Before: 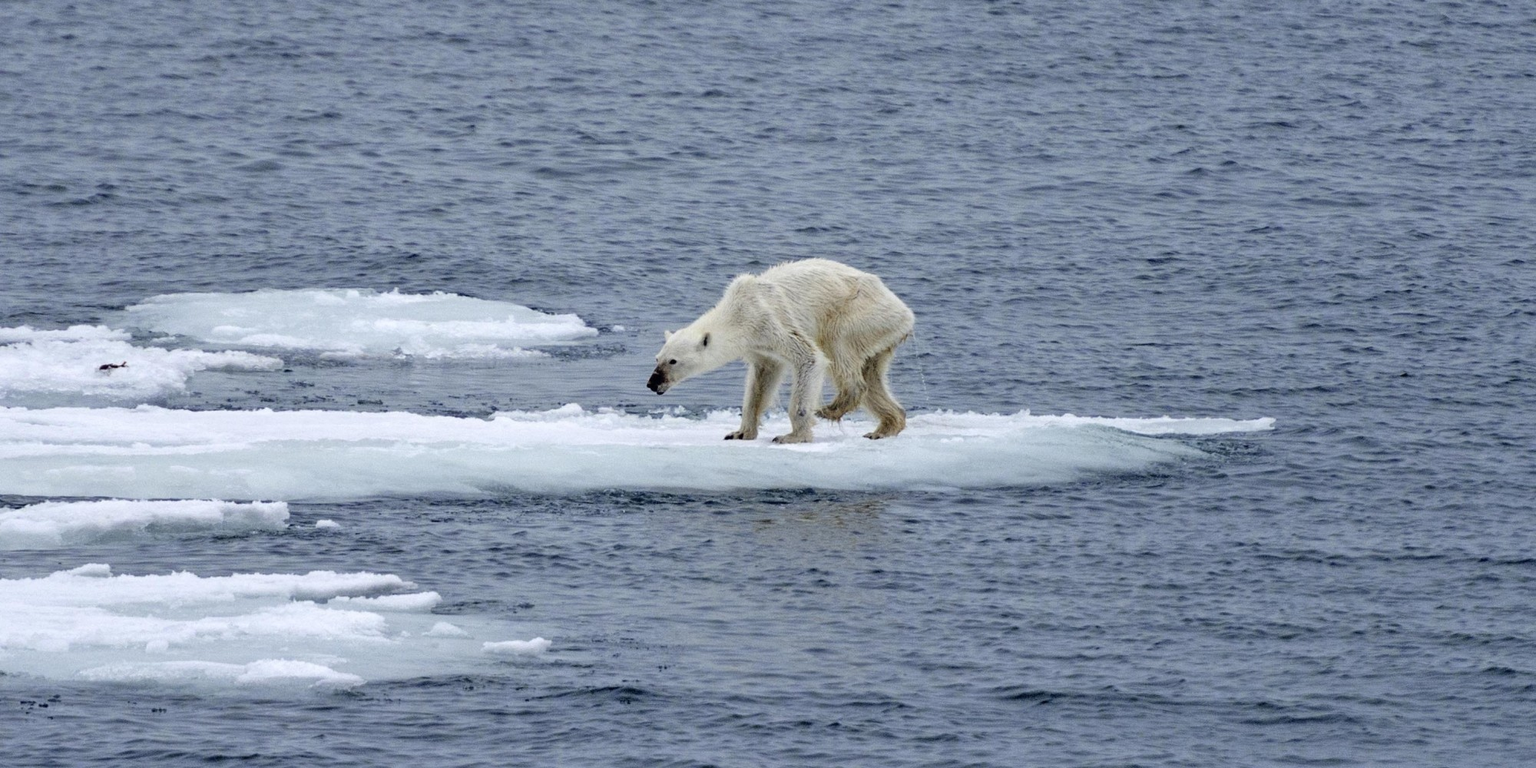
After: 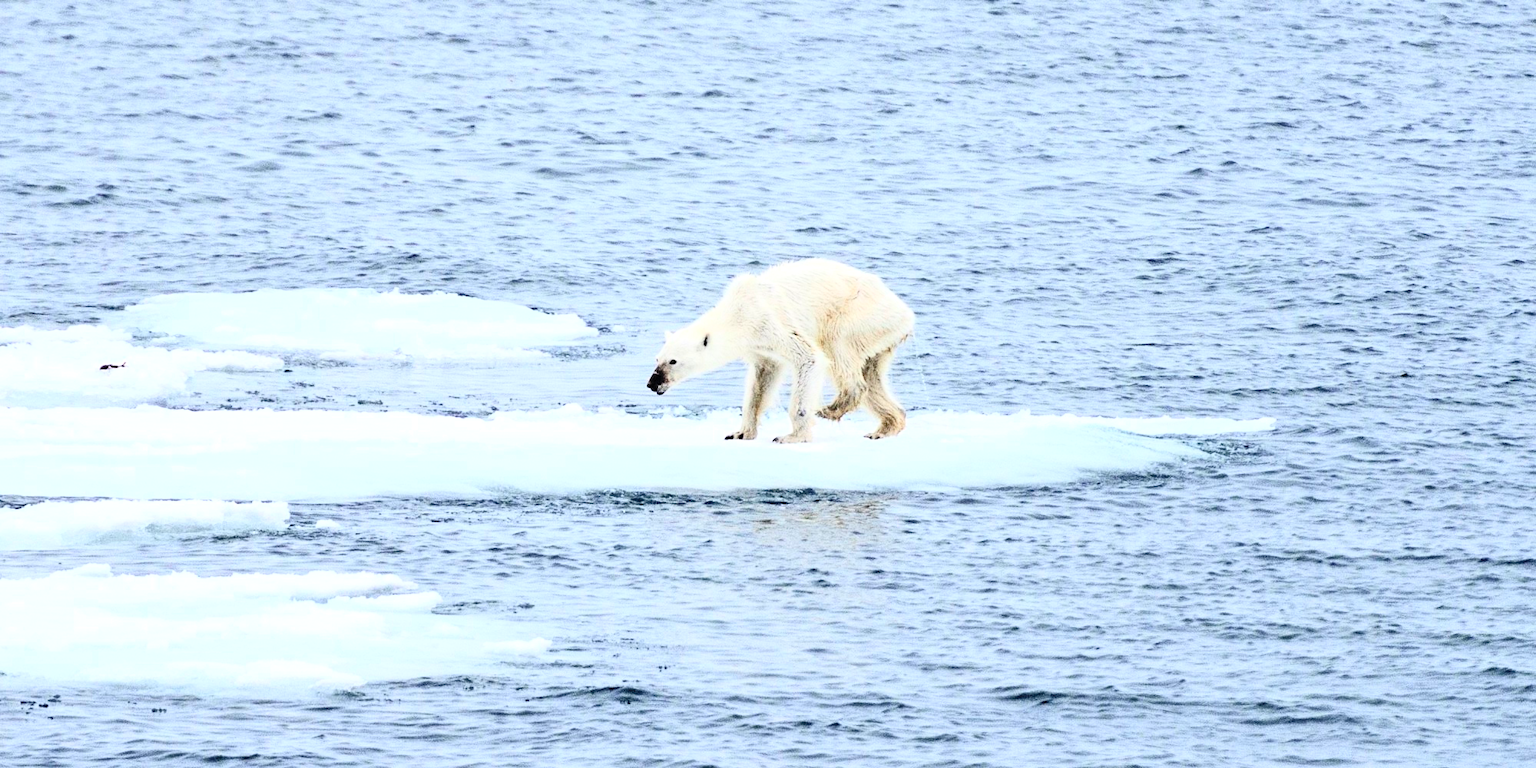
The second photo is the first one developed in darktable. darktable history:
contrast brightness saturation: contrast 0.39, brightness 0.53
exposure: exposure 0.6 EV, compensate highlight preservation false
